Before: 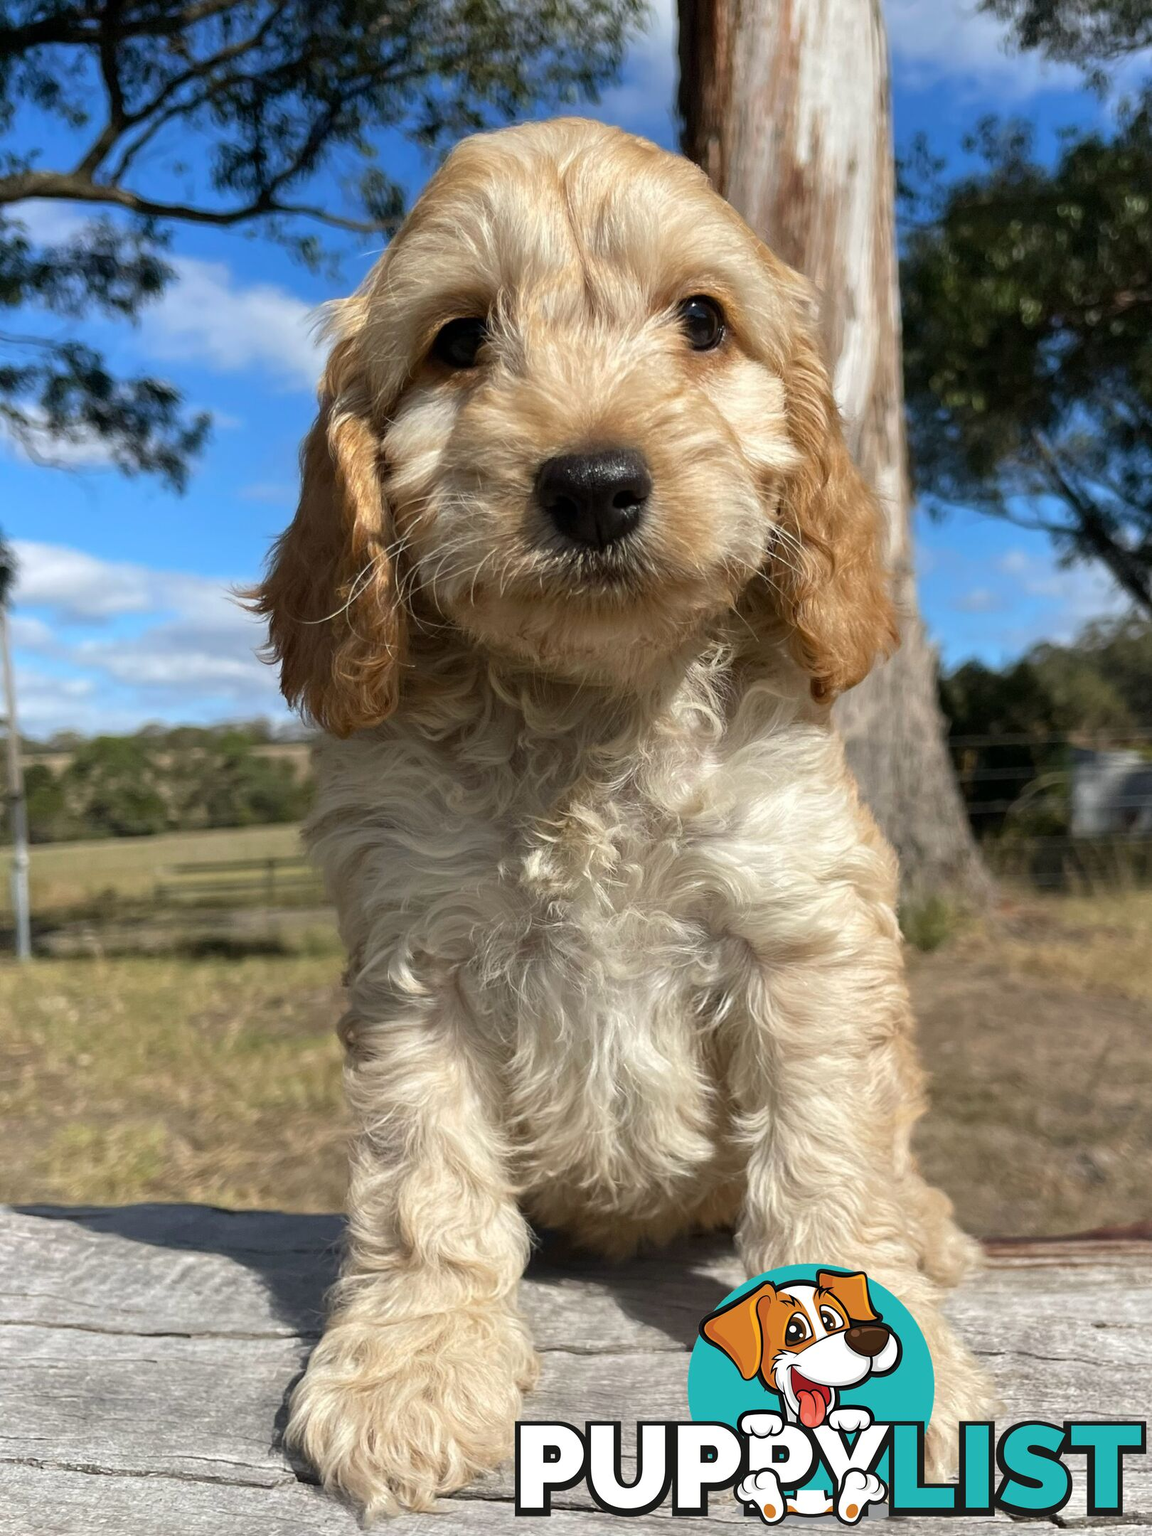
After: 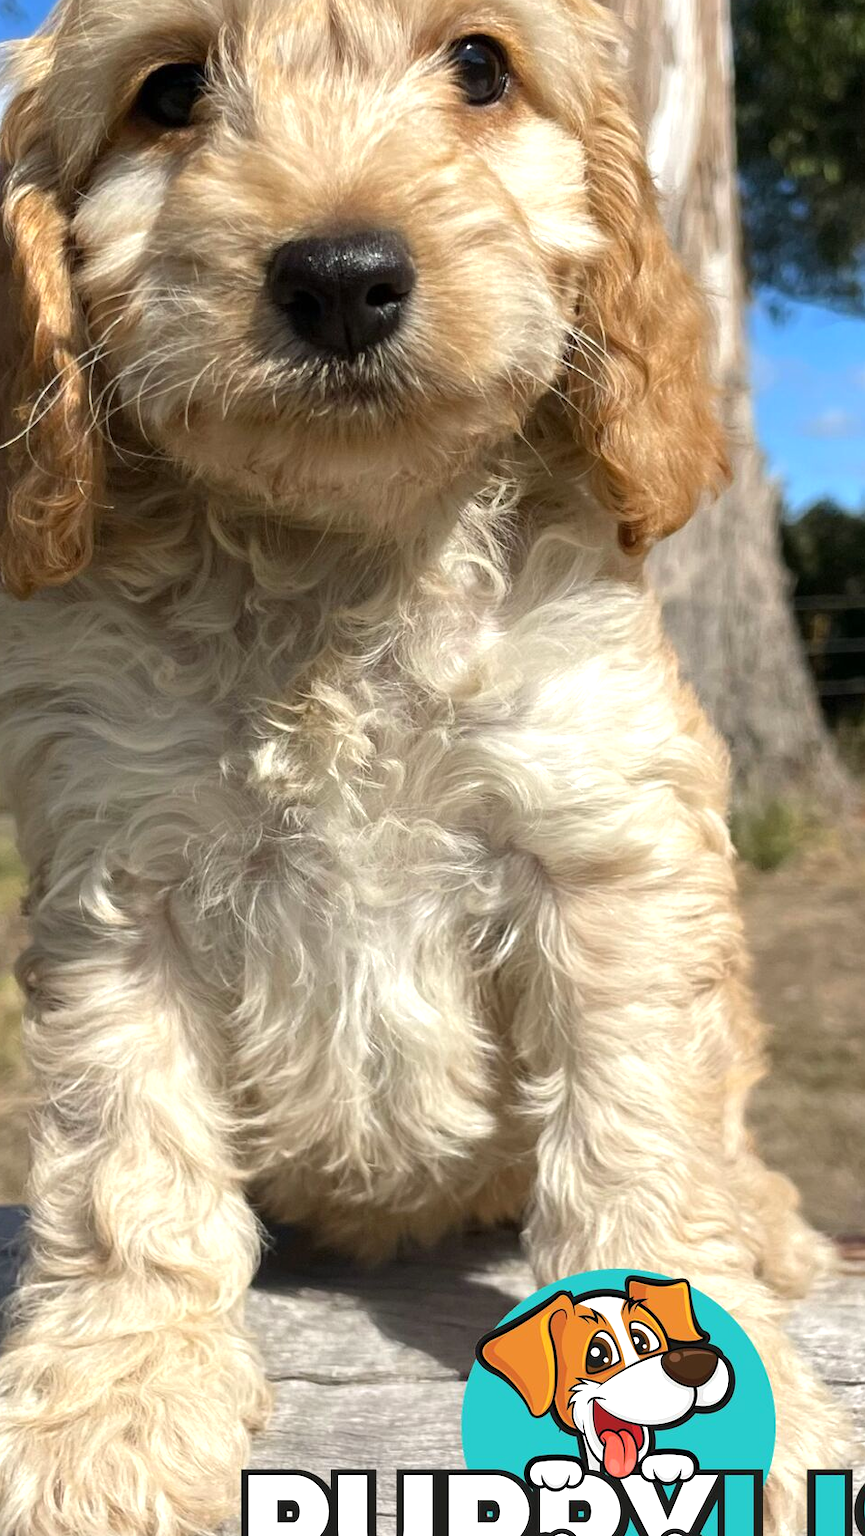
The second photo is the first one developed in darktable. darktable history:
exposure: exposure 0.378 EV, compensate highlight preservation false
crop and rotate: left 28.295%, top 17.472%, right 12.698%, bottom 4.034%
